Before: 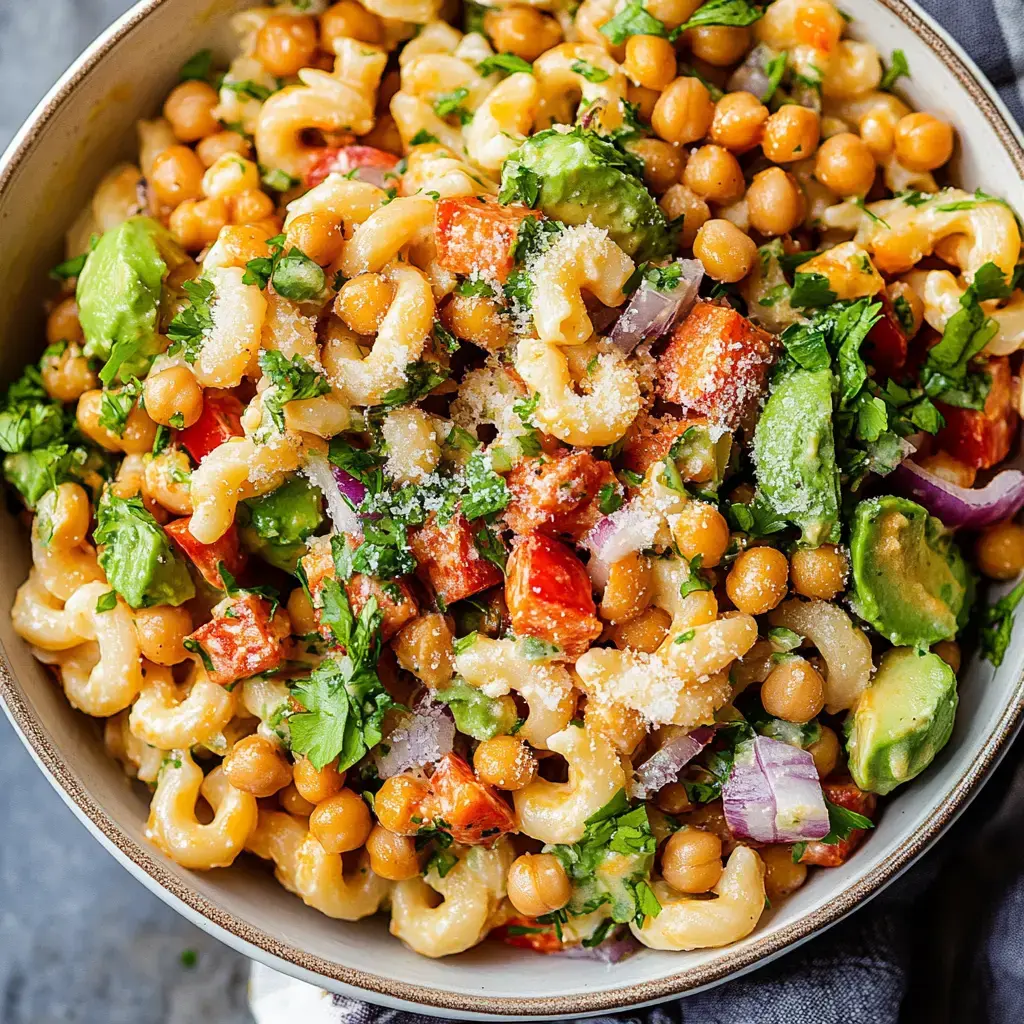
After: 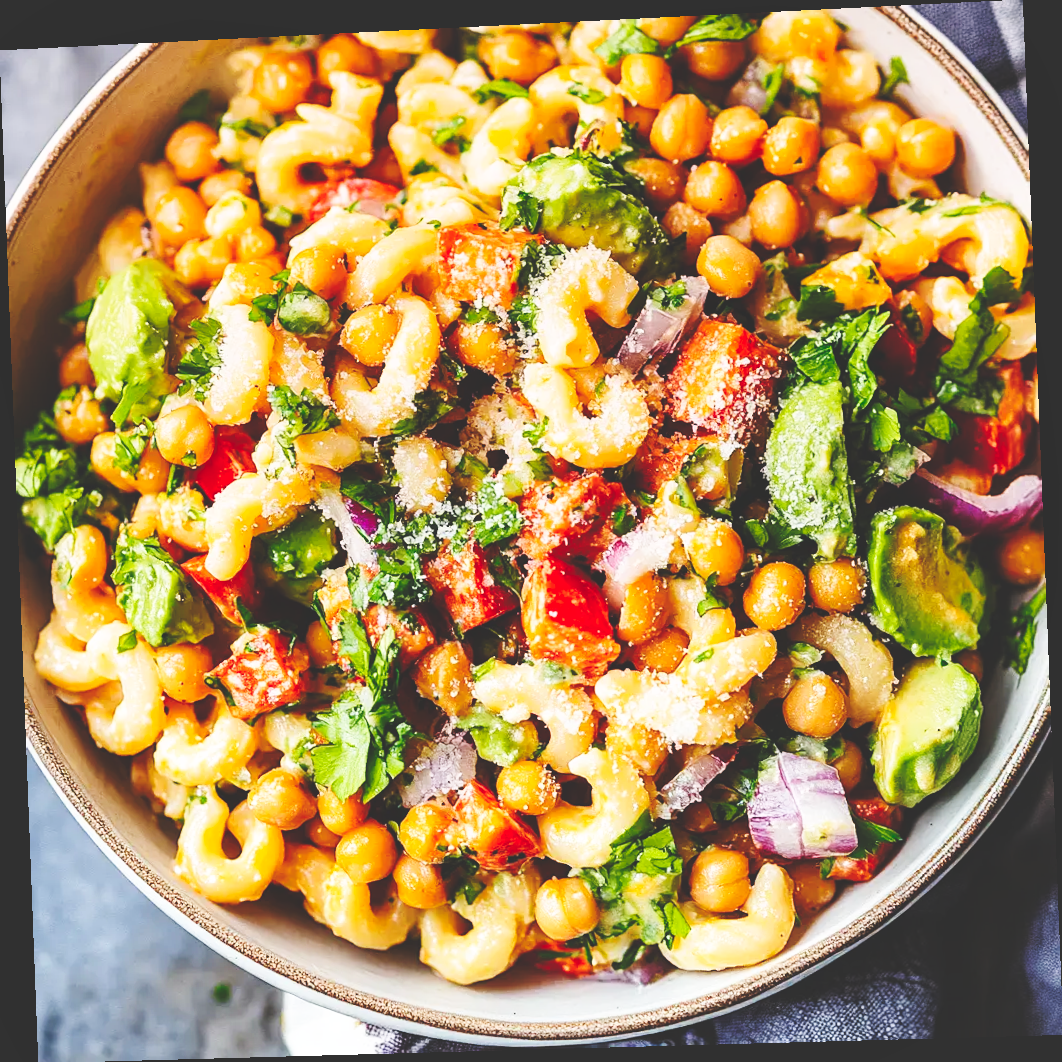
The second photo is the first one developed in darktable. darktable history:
base curve: curves: ch0 [(0, 0) (0, 0) (0.002, 0.001) (0.008, 0.003) (0.019, 0.011) (0.037, 0.037) (0.064, 0.11) (0.102, 0.232) (0.152, 0.379) (0.216, 0.524) (0.296, 0.665) (0.394, 0.789) (0.512, 0.881) (0.651, 0.945) (0.813, 0.986) (1, 1)], preserve colors none
shadows and highlights: shadows 43.06, highlights 6.94
rotate and perspective: rotation -2.22°, lens shift (horizontal) -0.022, automatic cropping off
rgb curve: curves: ch0 [(0, 0.186) (0.314, 0.284) (0.775, 0.708) (1, 1)], compensate middle gray true, preserve colors none
graduated density: density 0.38 EV, hardness 21%, rotation -6.11°, saturation 32%
